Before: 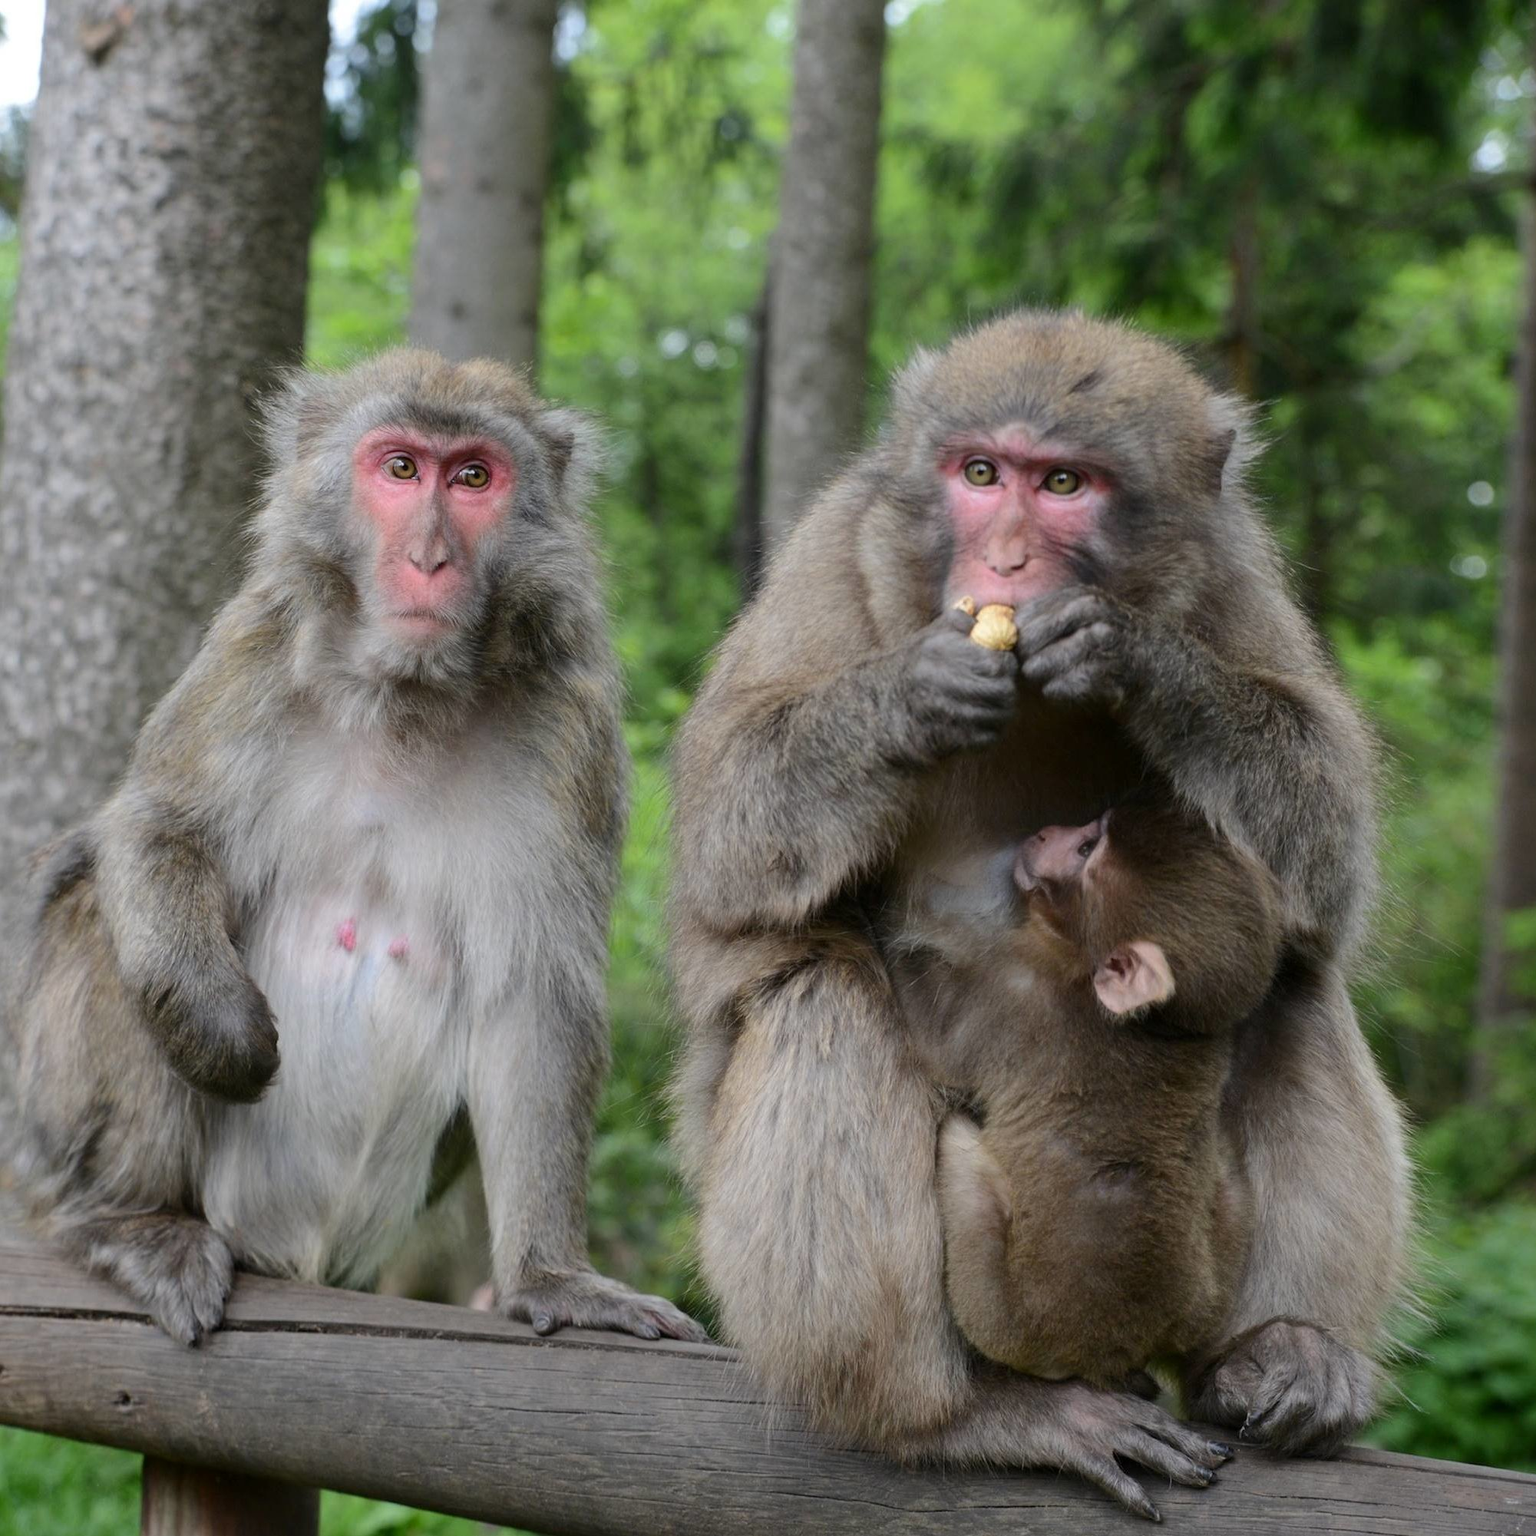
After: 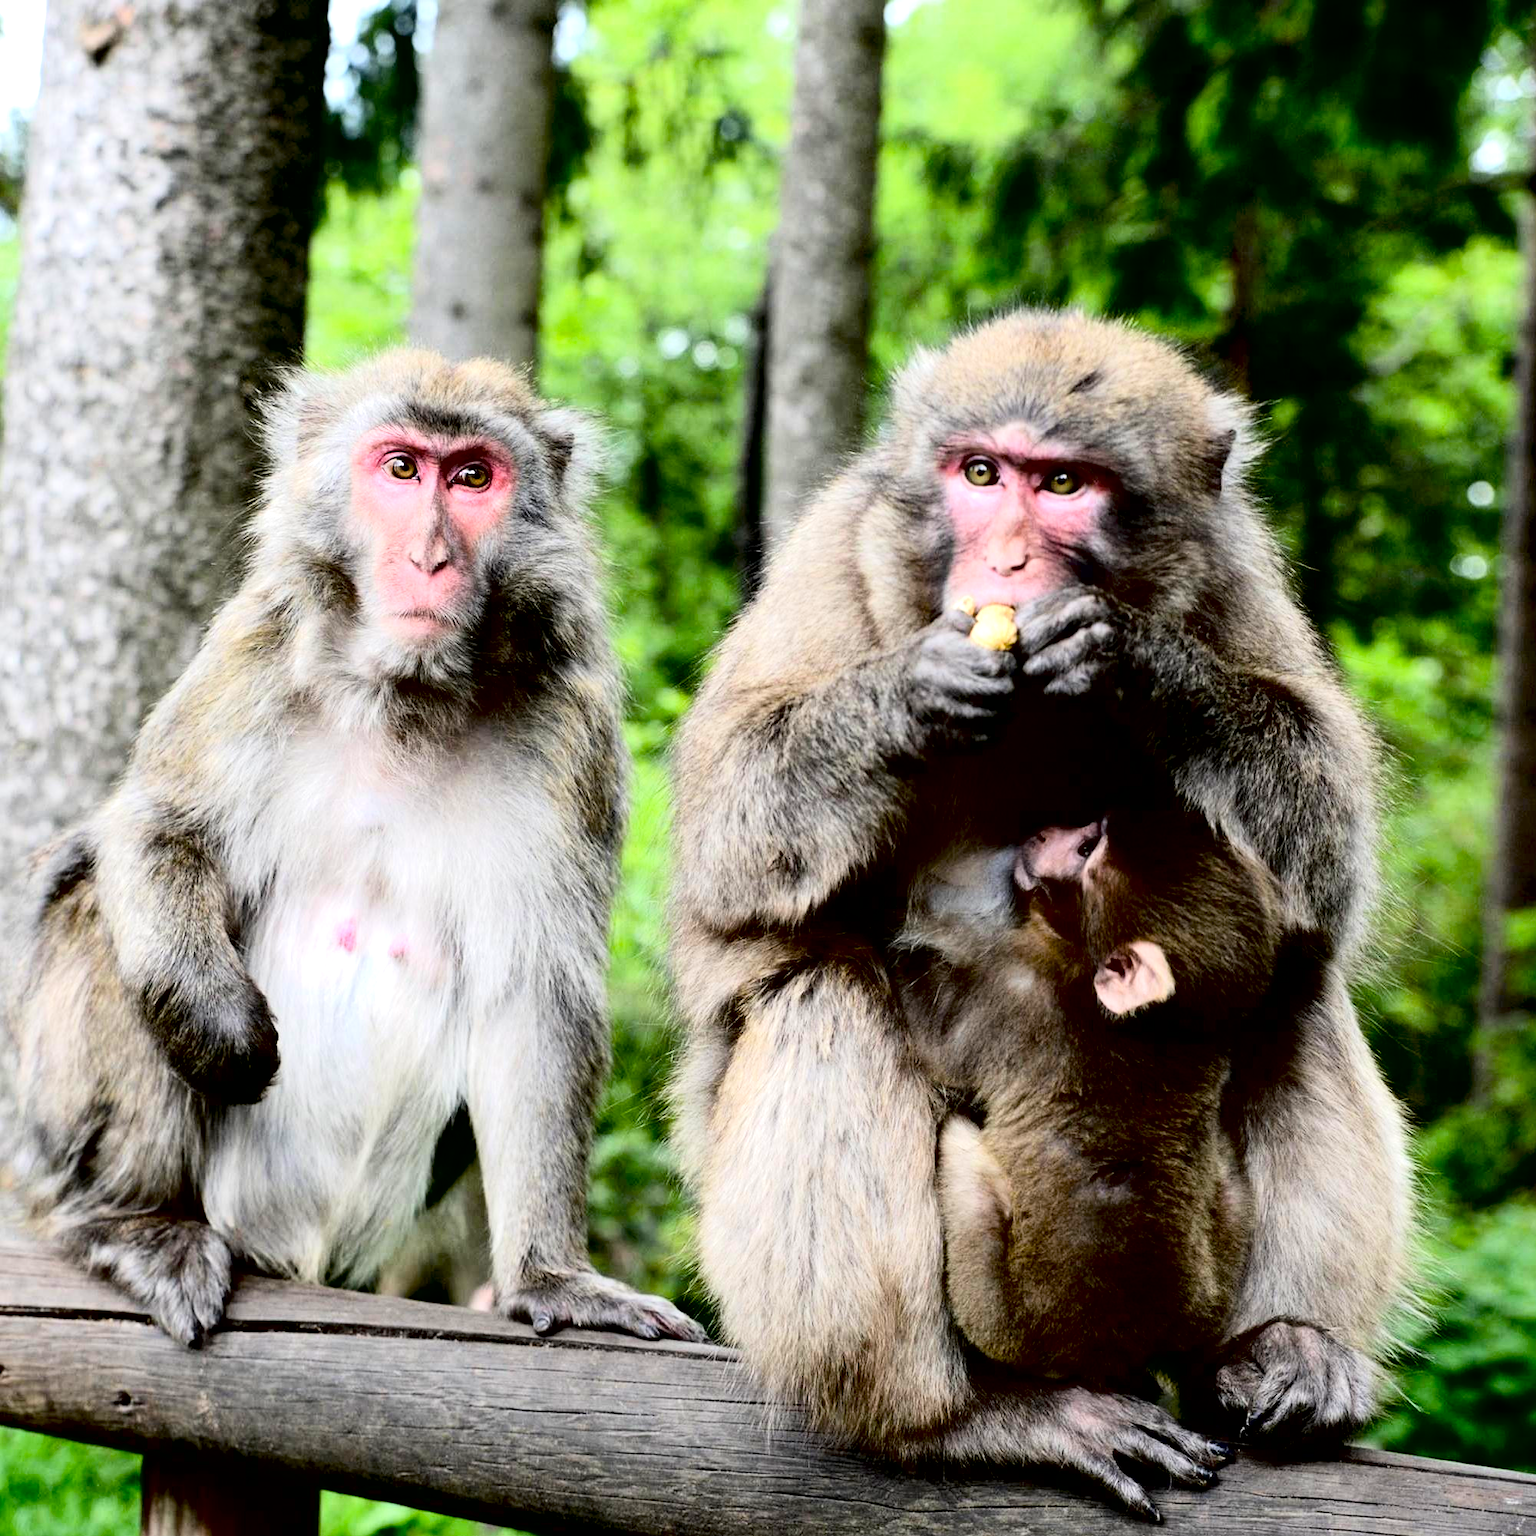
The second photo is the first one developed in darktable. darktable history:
tone equalizer: on, module defaults
exposure: black level correction 0.035, exposure 0.9 EV, compensate highlight preservation false
tone curve: curves: ch0 [(0, 0) (0.195, 0.109) (0.751, 0.848) (1, 1)], color space Lab, linked channels, preserve colors none
